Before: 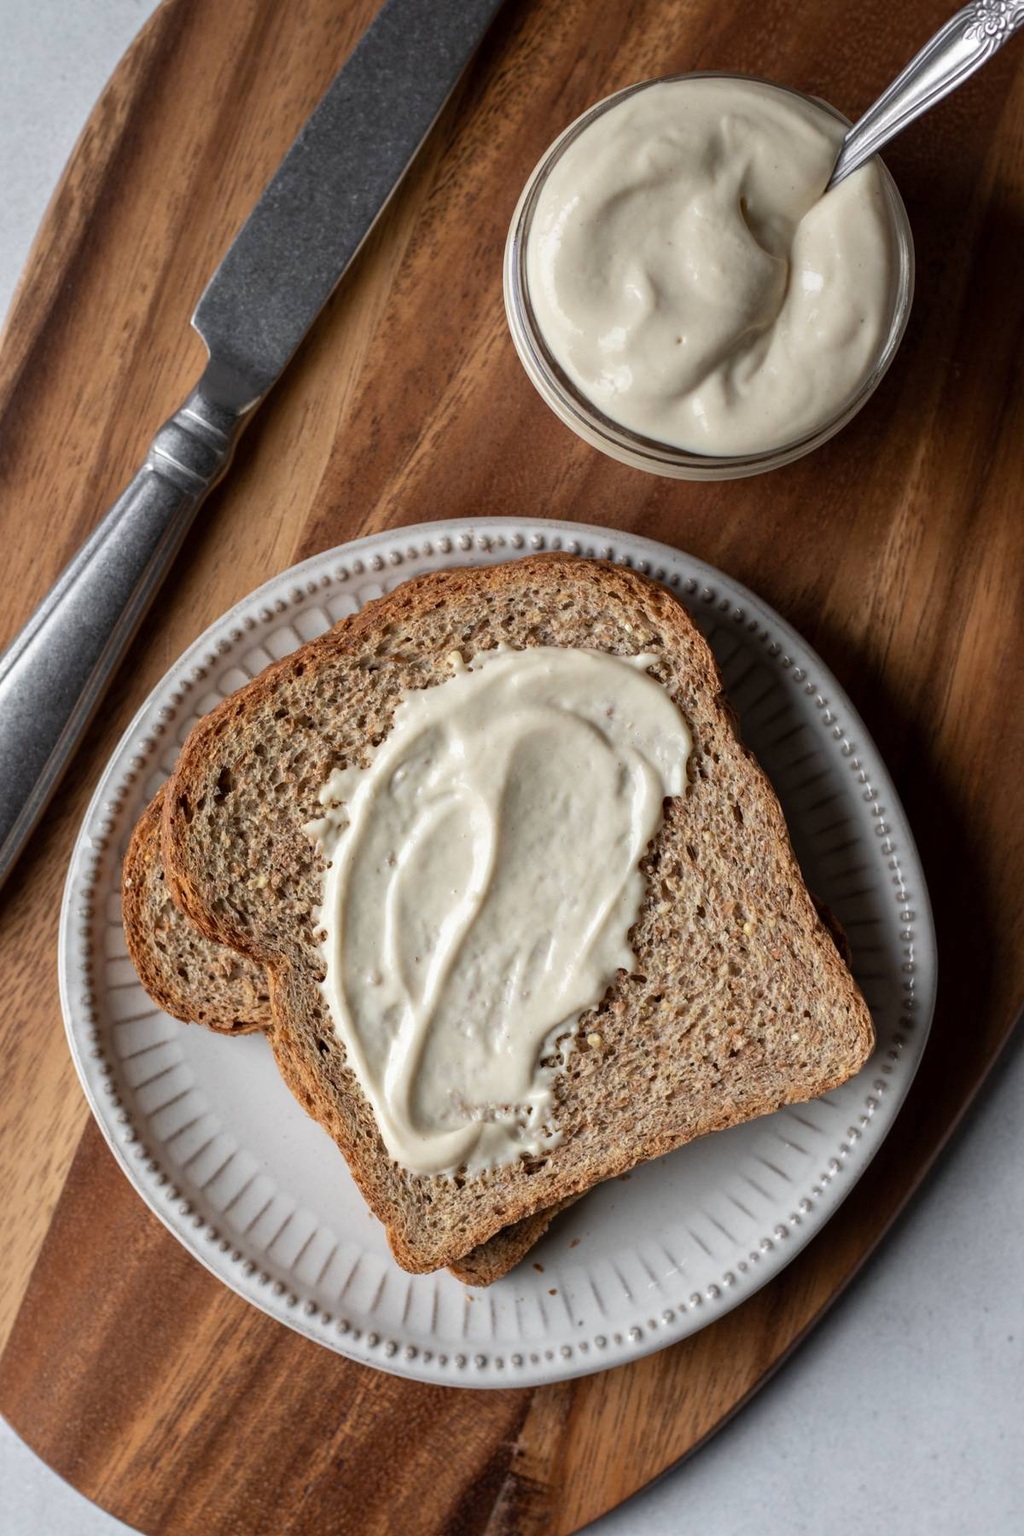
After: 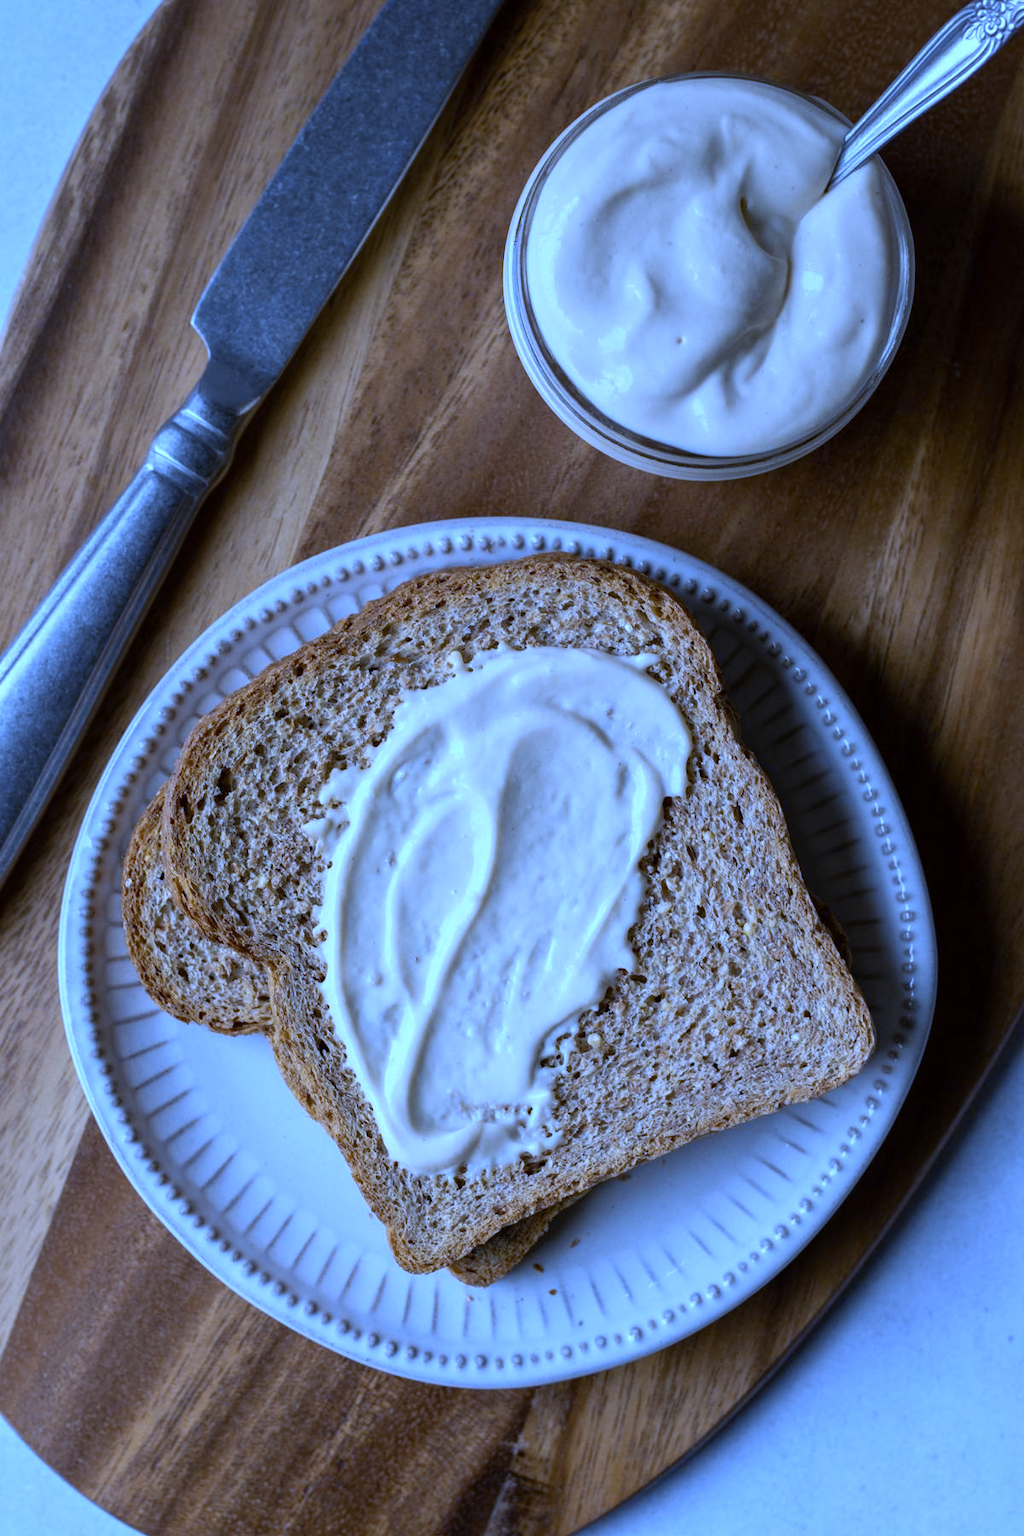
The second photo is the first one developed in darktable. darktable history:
color contrast: green-magenta contrast 0.8, blue-yellow contrast 1.1, unbound 0
white balance: red 0.766, blue 1.537
